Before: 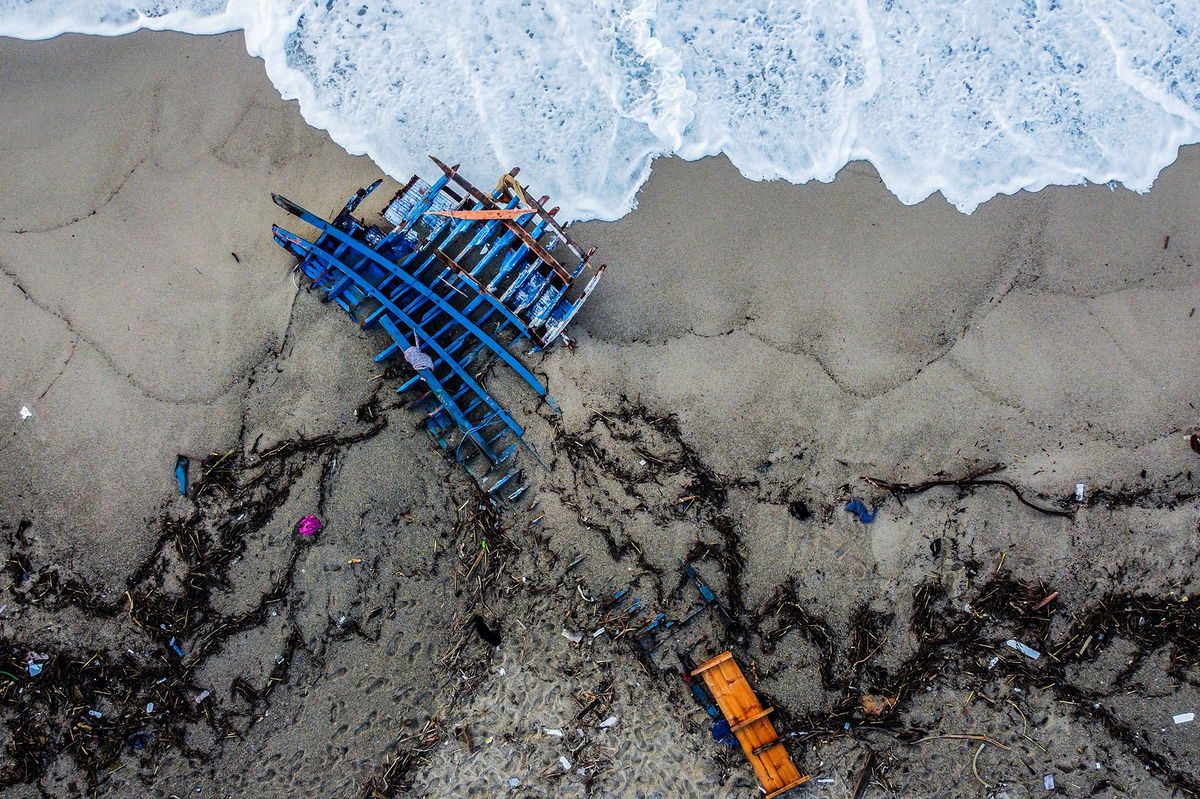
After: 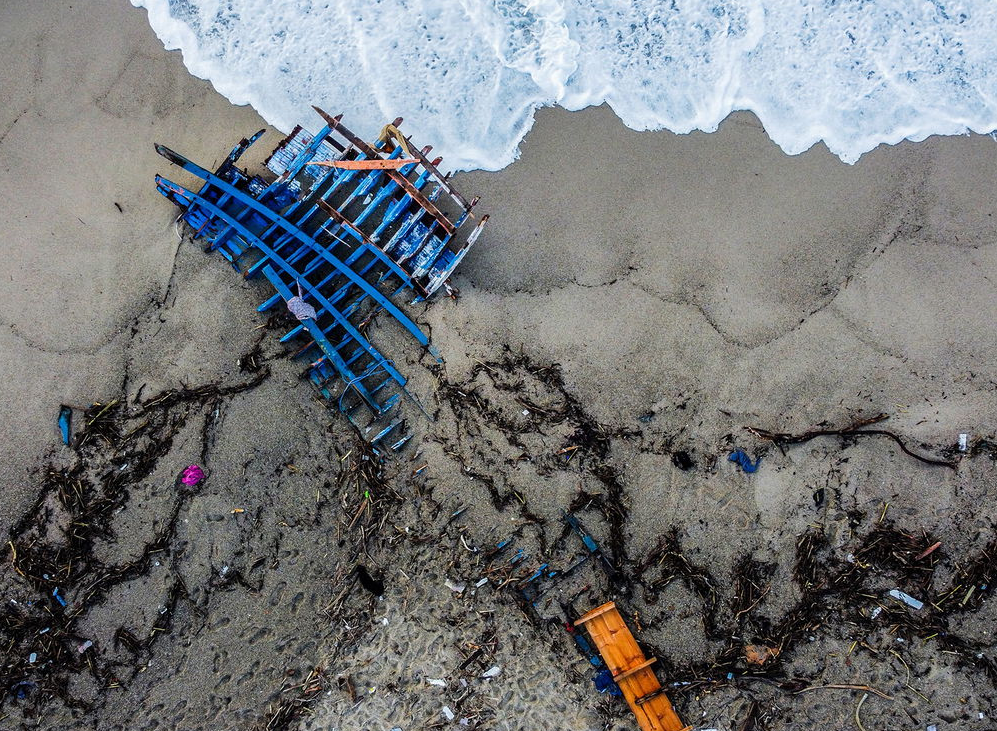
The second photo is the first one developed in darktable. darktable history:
crop: left 9.773%, top 6.297%, right 7.081%, bottom 2.144%
